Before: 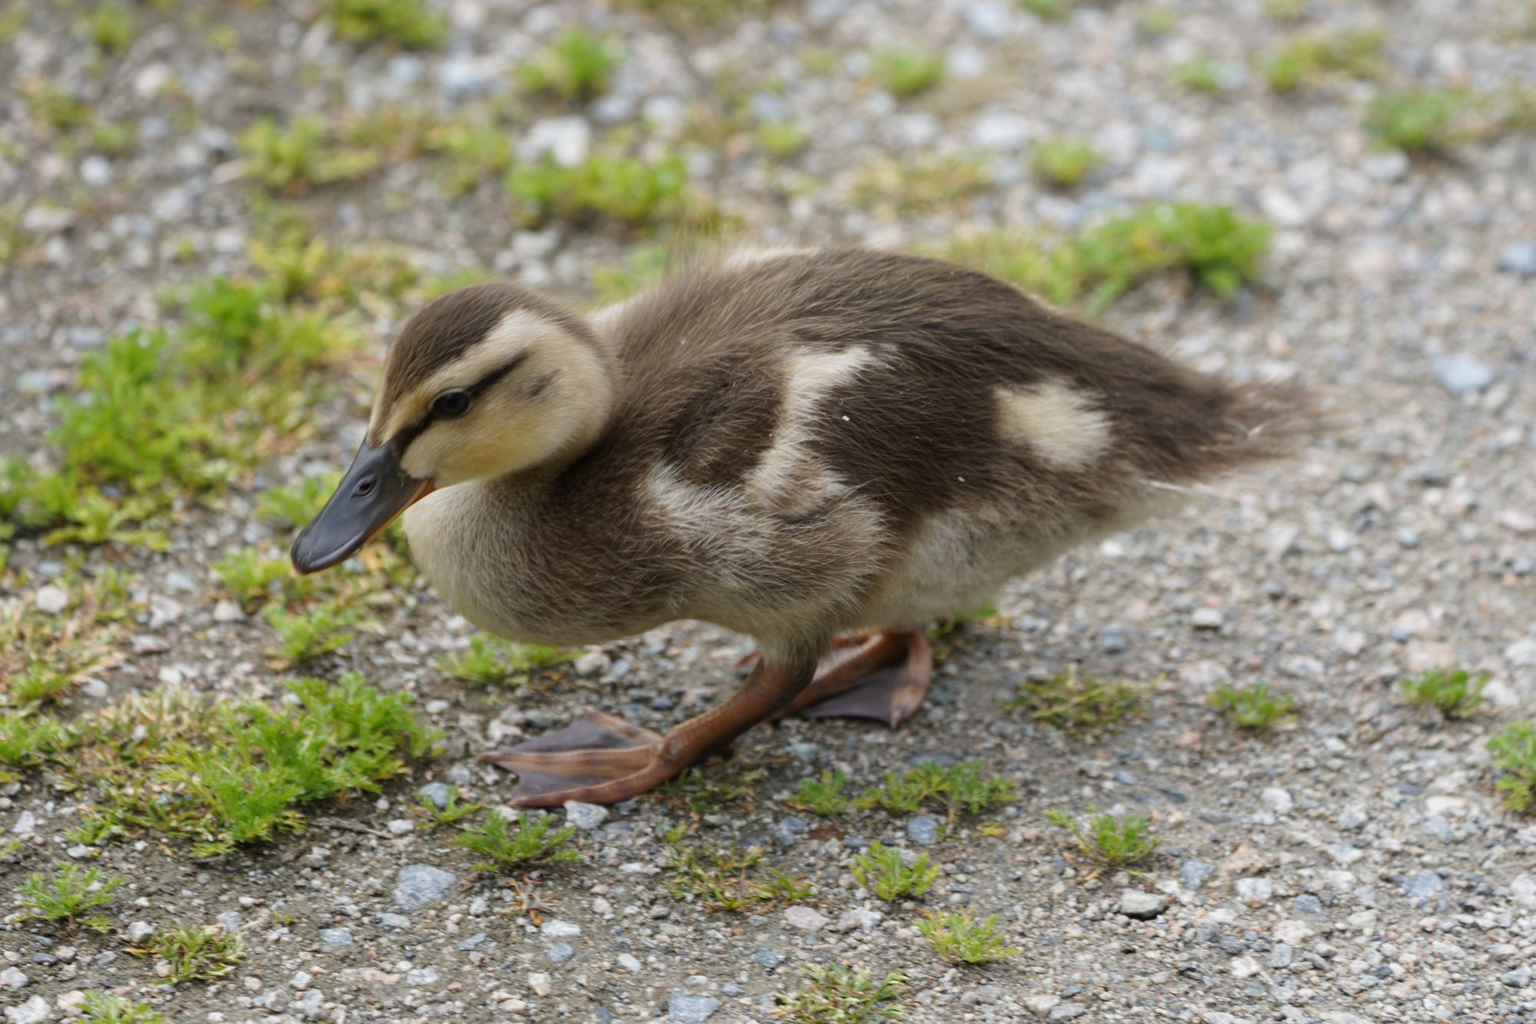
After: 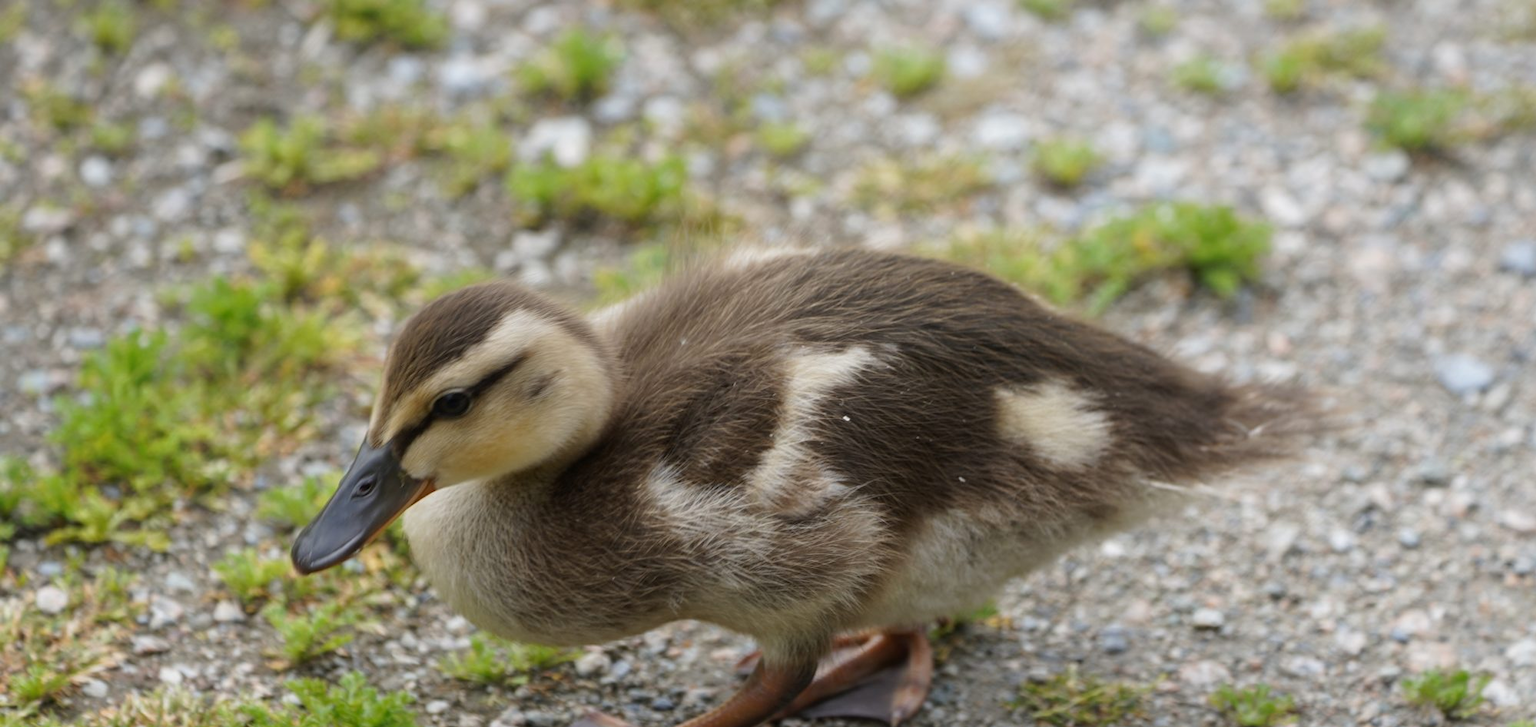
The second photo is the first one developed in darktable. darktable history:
crop: right 0.001%, bottom 28.942%
